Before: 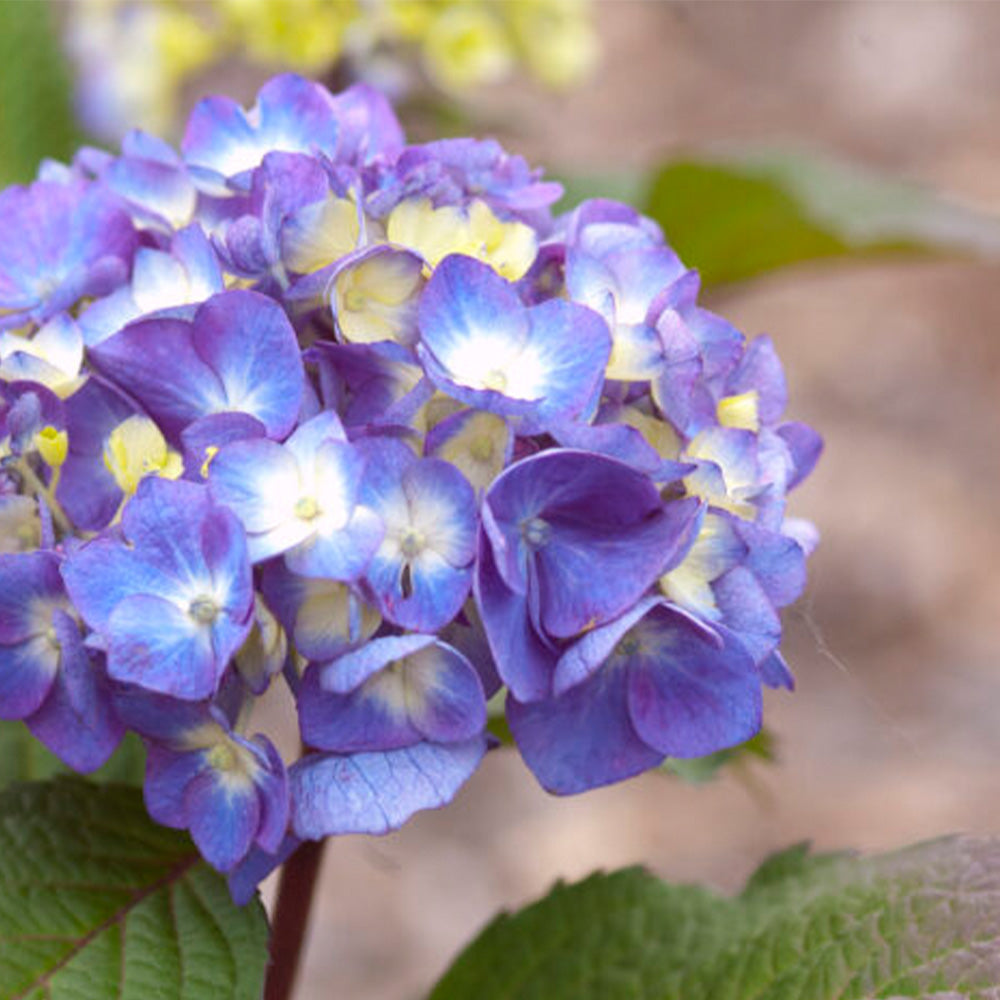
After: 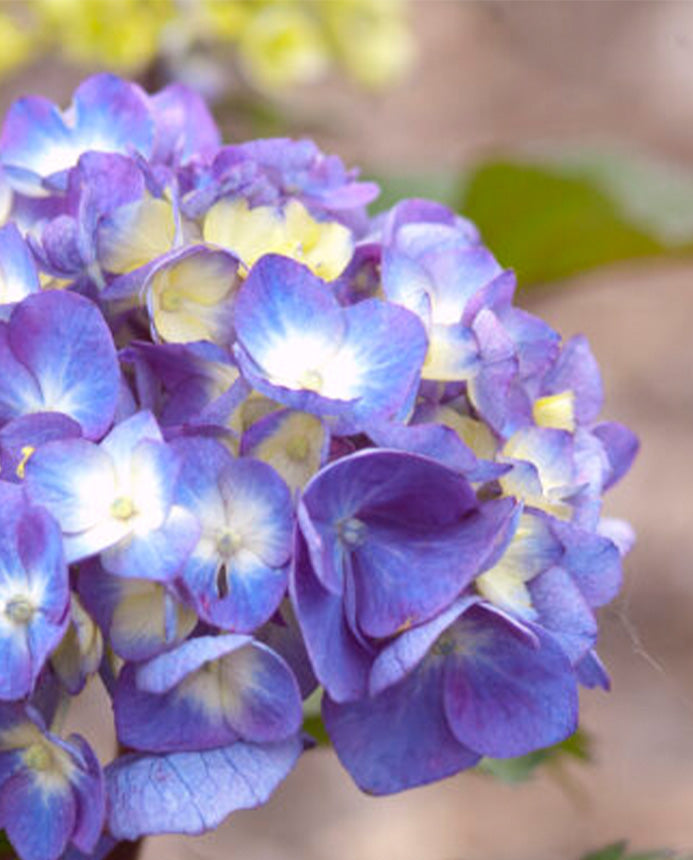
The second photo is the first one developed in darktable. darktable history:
exposure: black level correction 0, compensate exposure bias true, compensate highlight preservation false
crop: left 18.479%, right 12.2%, bottom 13.971%
